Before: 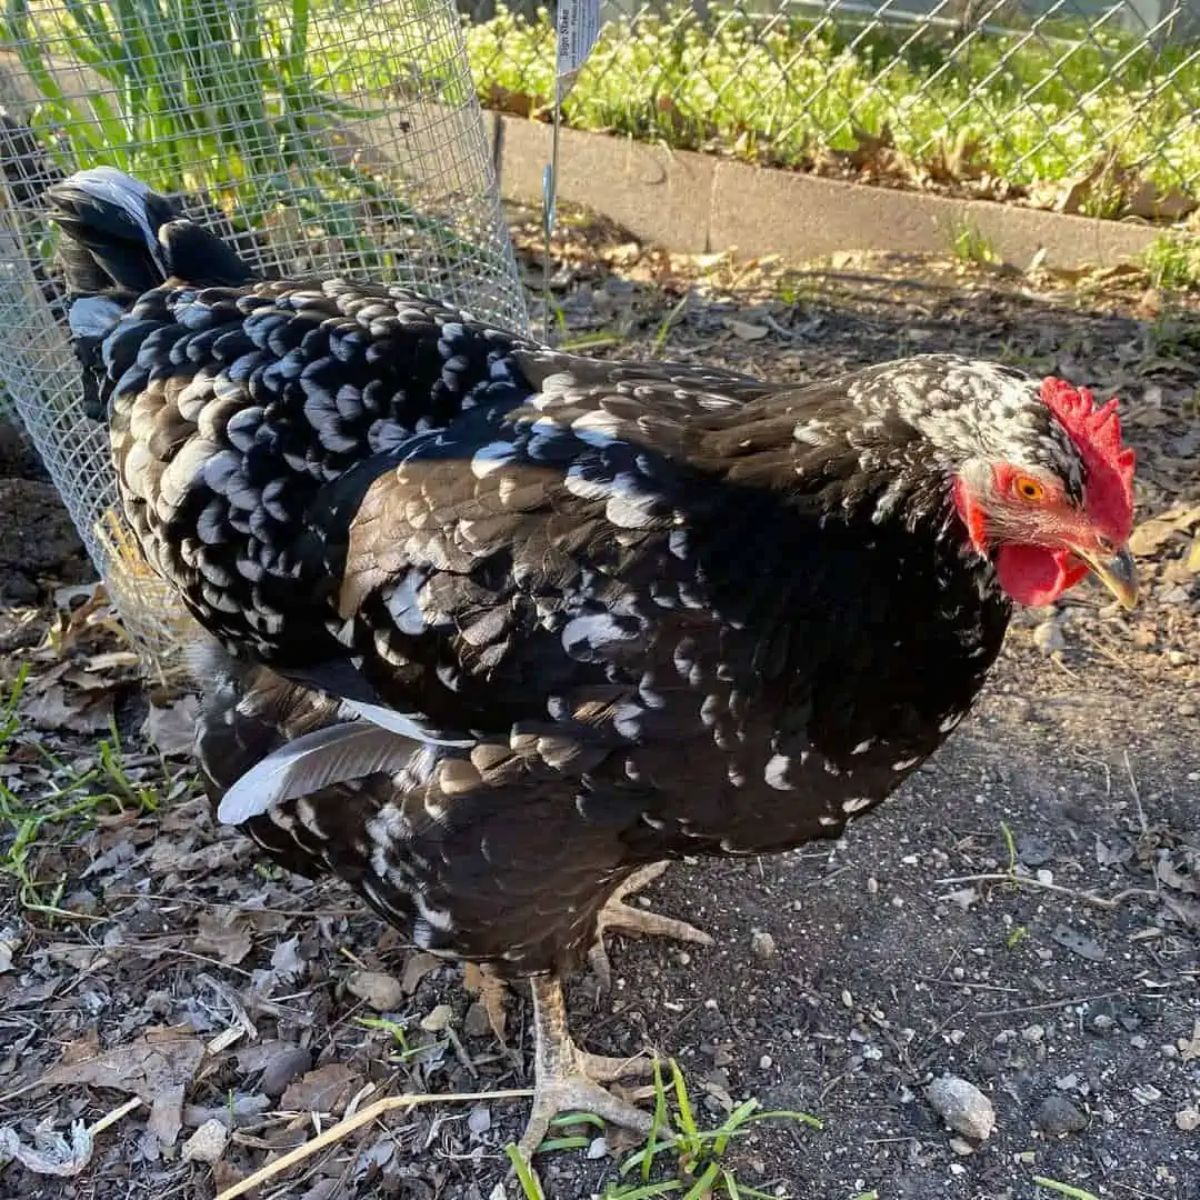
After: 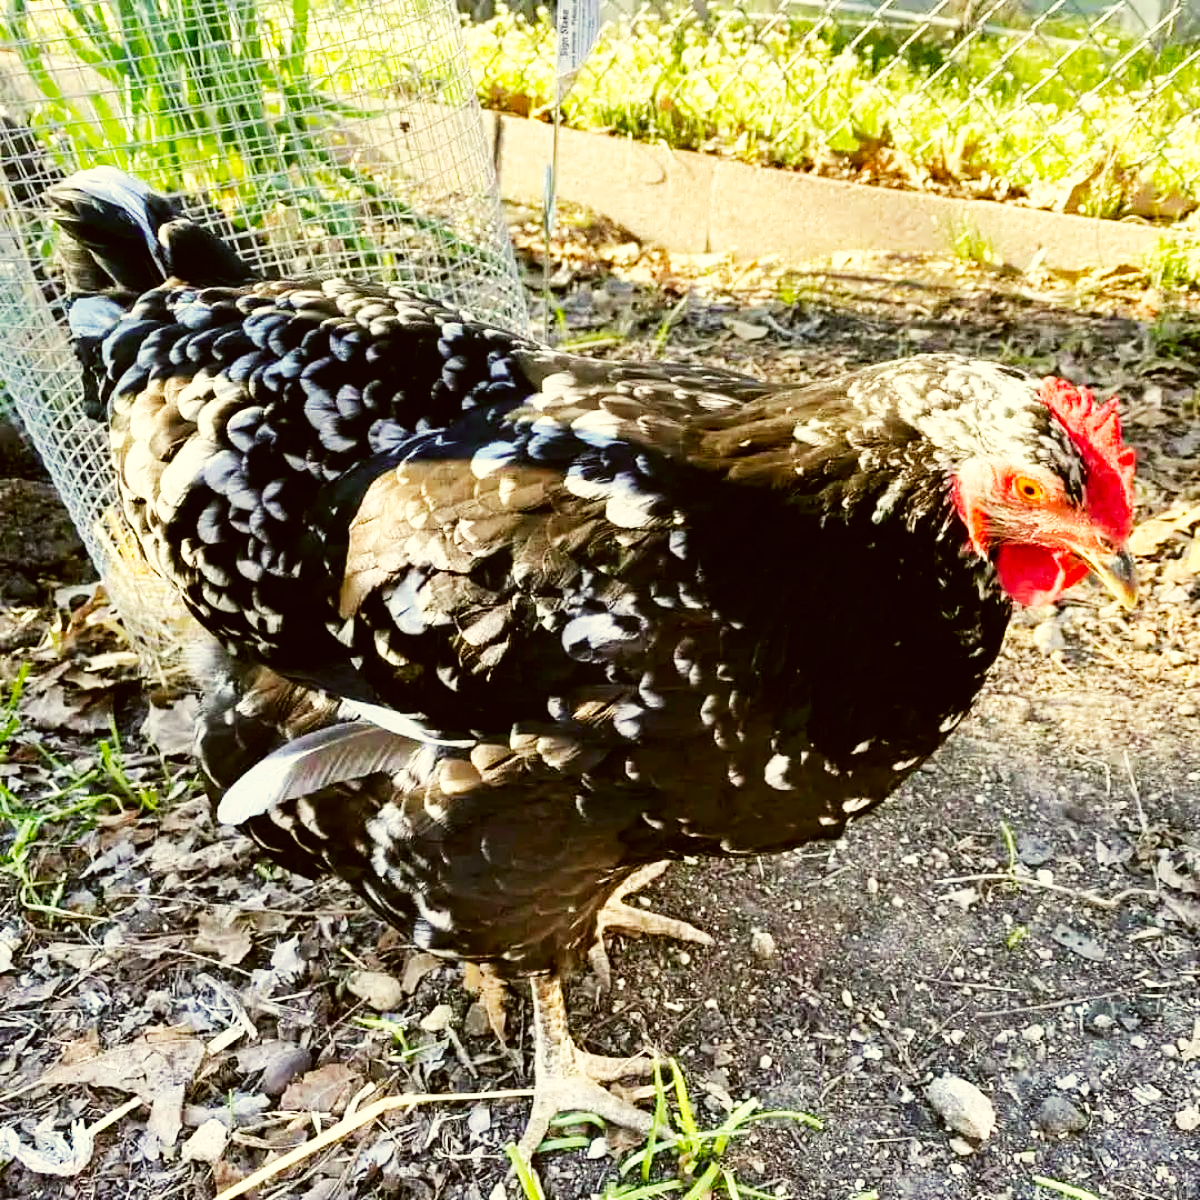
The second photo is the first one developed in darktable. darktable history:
base curve: curves: ch0 [(0, 0) (0.007, 0.004) (0.027, 0.03) (0.046, 0.07) (0.207, 0.54) (0.442, 0.872) (0.673, 0.972) (1, 1)], preserve colors none
color correction: highlights a* -1.43, highlights b* 10.12, shadows a* 0.395, shadows b* 19.35
